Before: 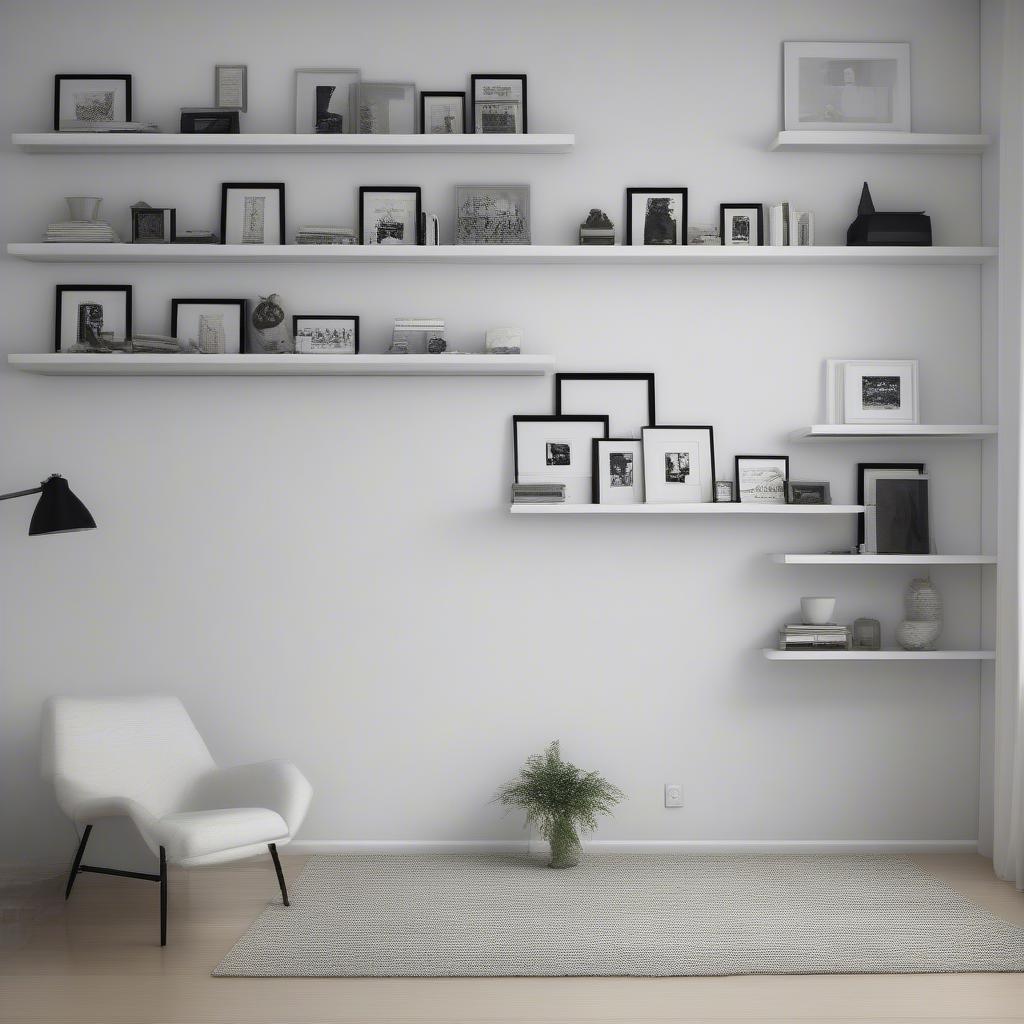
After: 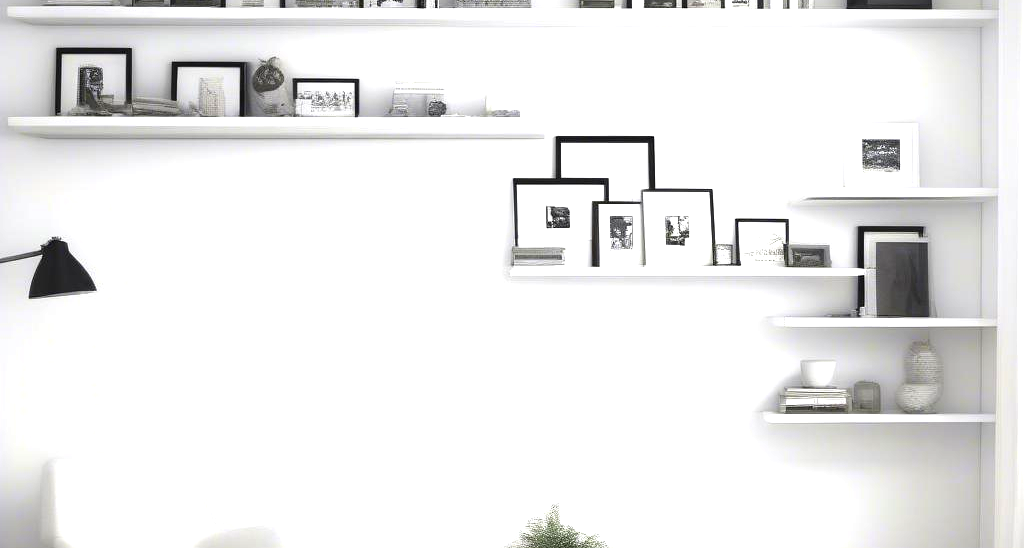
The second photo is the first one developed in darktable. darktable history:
crop and rotate: top 23.156%, bottom 23.307%
exposure: black level correction 0, exposure 1.385 EV, compensate exposure bias true, compensate highlight preservation false
